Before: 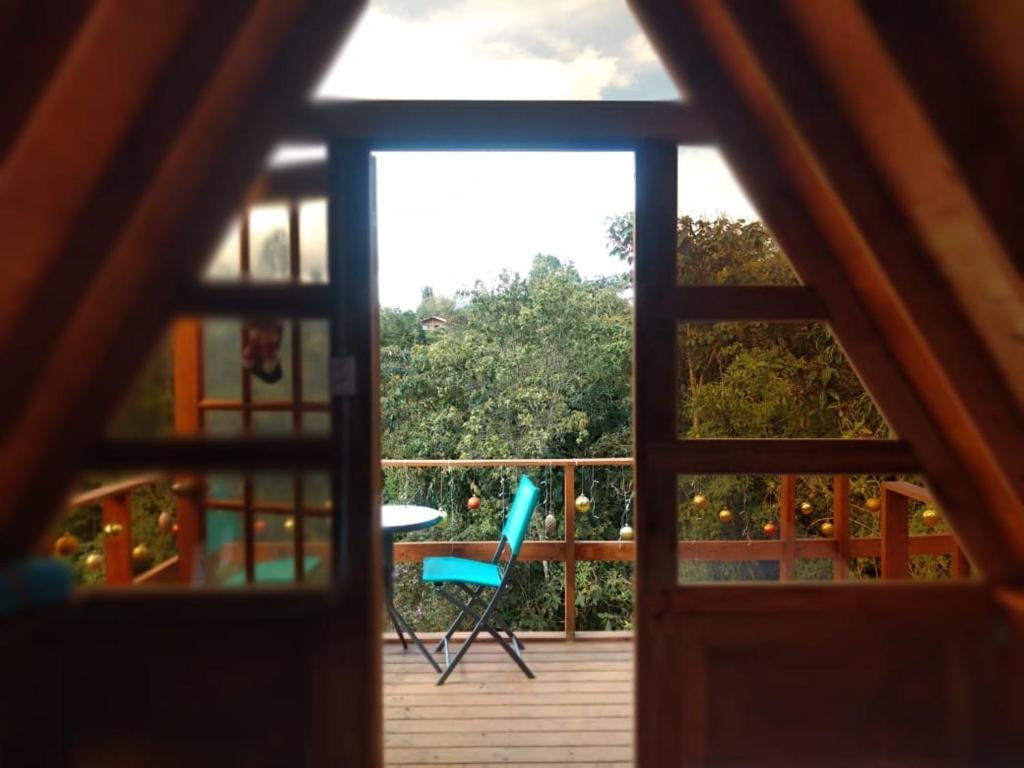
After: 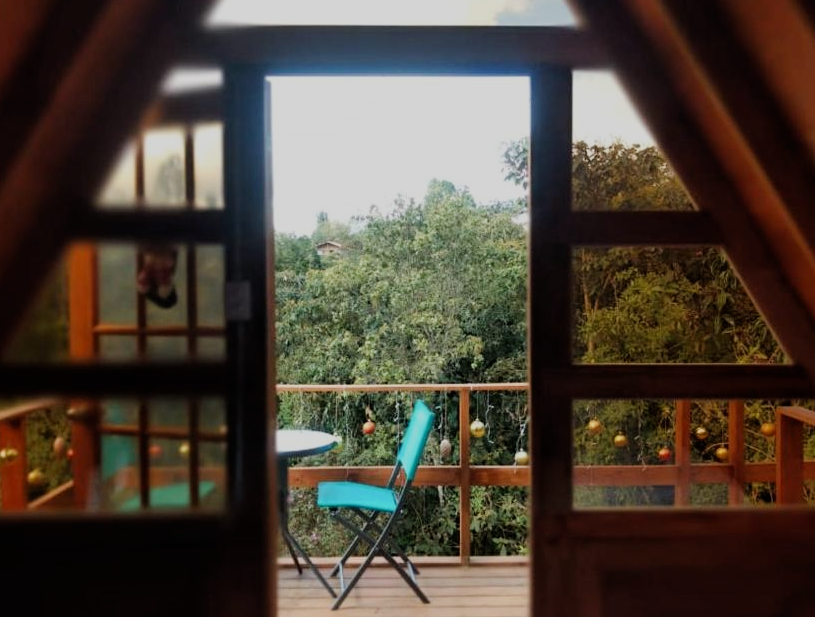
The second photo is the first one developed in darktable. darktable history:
crop and rotate: left 10.287%, top 9.806%, right 10.101%, bottom 9.78%
filmic rgb: black relative exposure -7.65 EV, white relative exposure 4.56 EV, hardness 3.61
